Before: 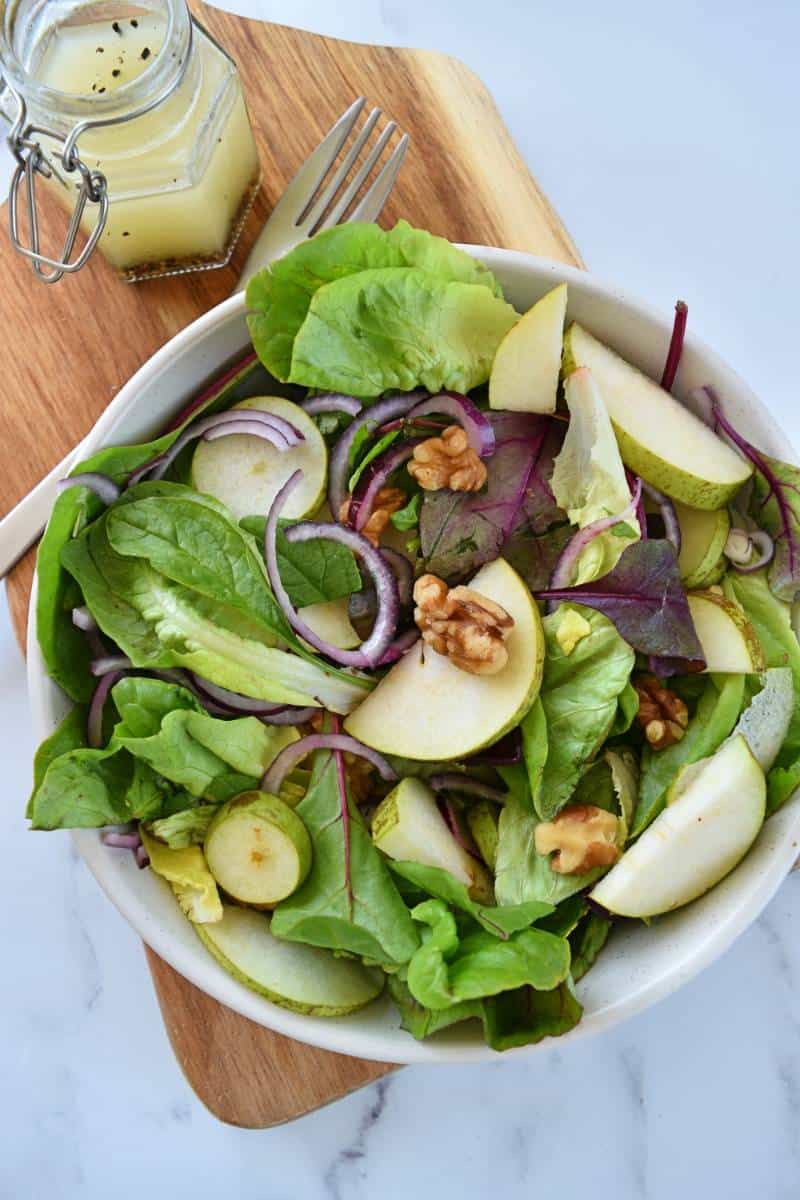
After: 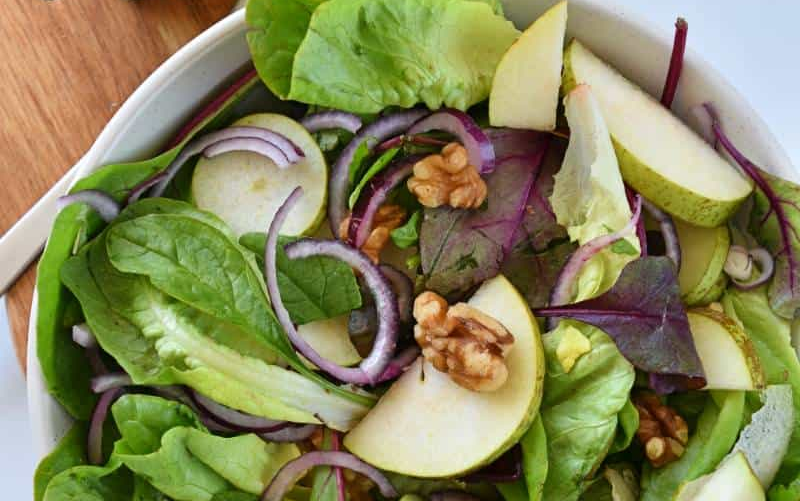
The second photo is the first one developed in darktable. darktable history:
crop and rotate: top 23.635%, bottom 34.562%
